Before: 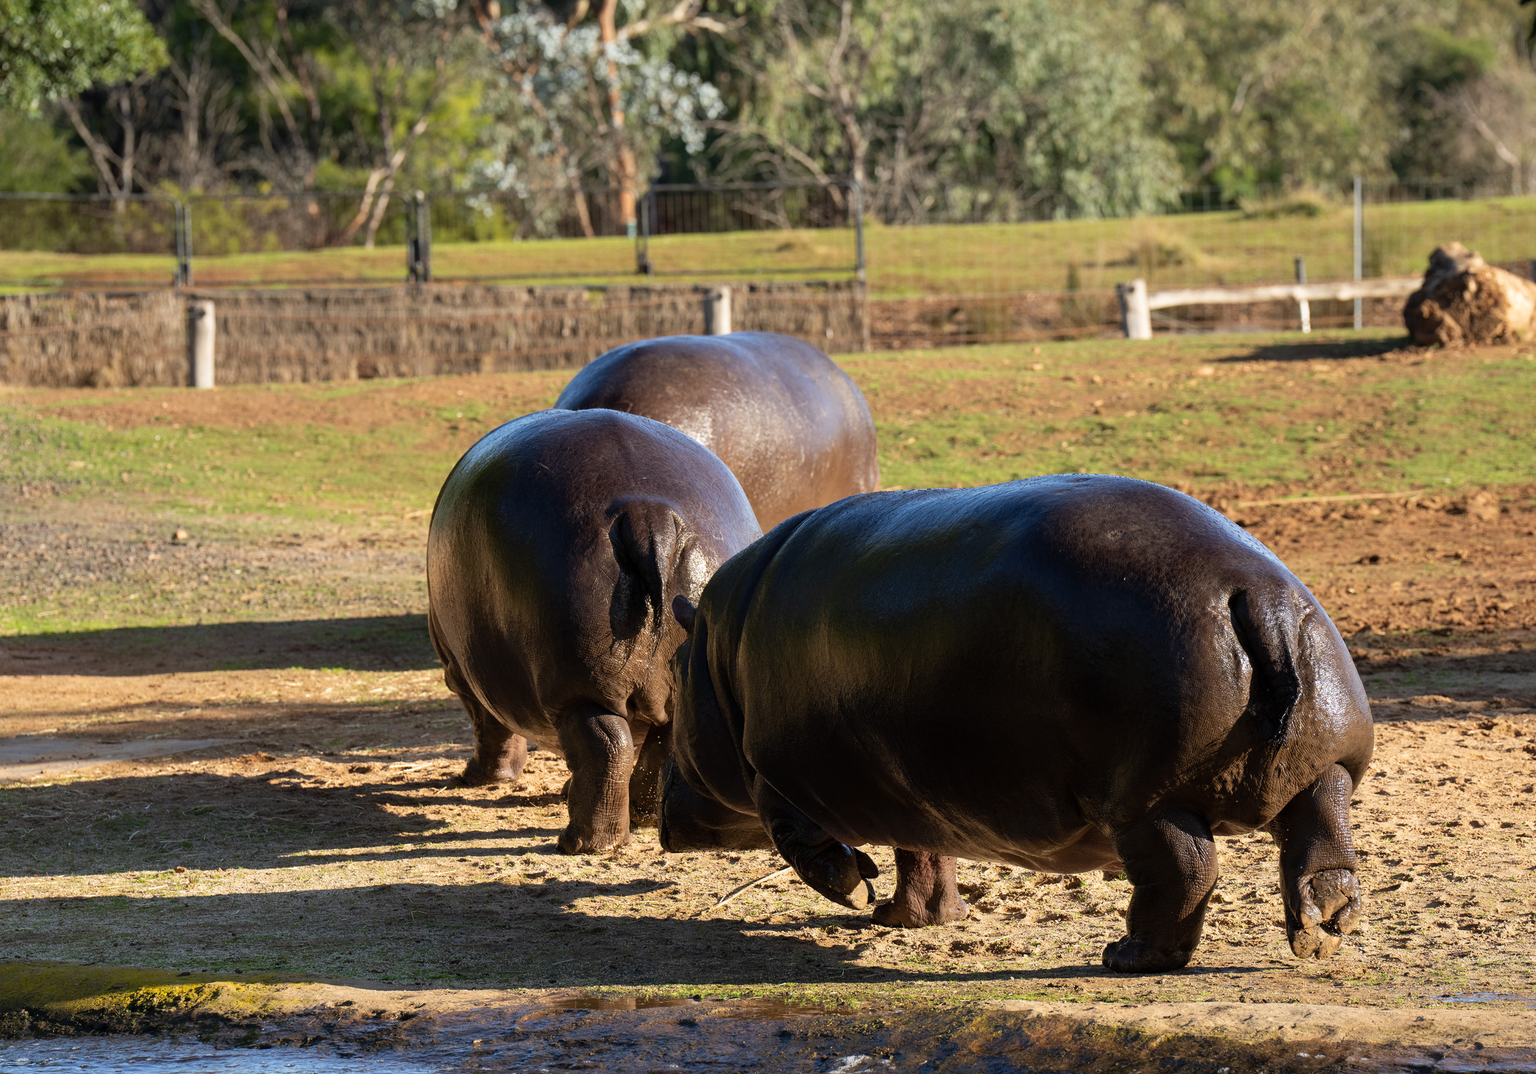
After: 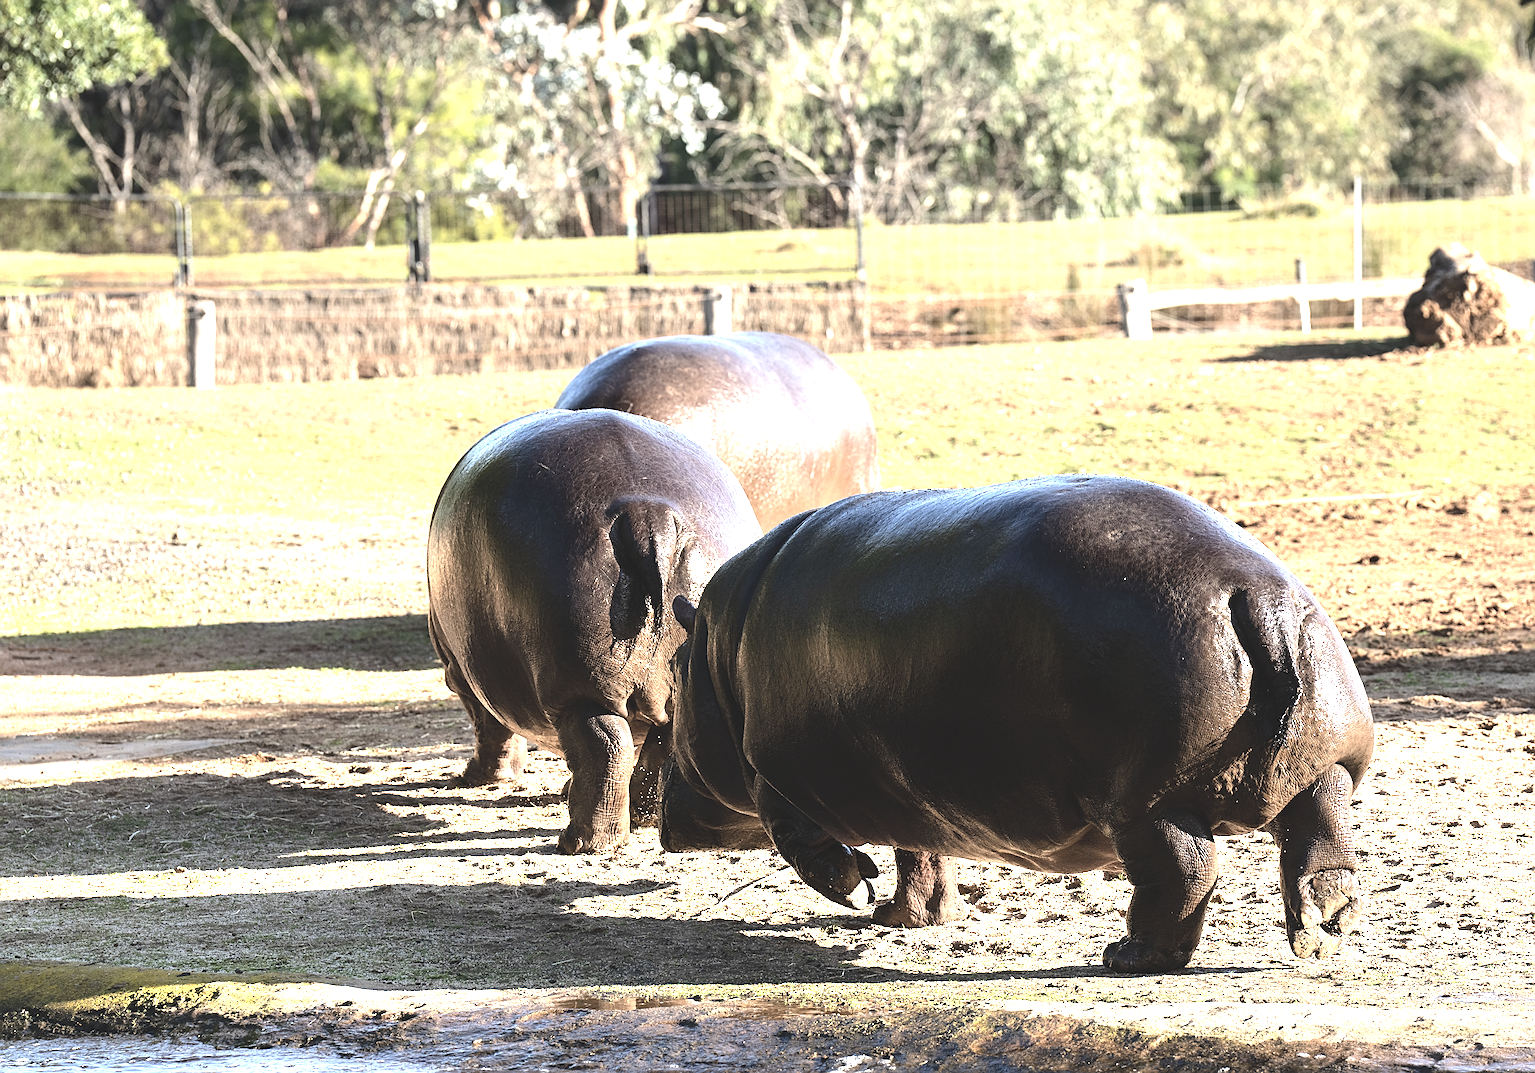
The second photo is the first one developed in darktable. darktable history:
sharpen: on, module defaults
contrast brightness saturation: contrast -0.26, saturation -0.43
tone equalizer: -8 EV -1.08 EV, -7 EV -1.01 EV, -6 EV -0.867 EV, -5 EV -0.578 EV, -3 EV 0.578 EV, -2 EV 0.867 EV, -1 EV 1.01 EV, +0 EV 1.08 EV, edges refinement/feathering 500, mask exposure compensation -1.57 EV, preserve details no
exposure: black level correction 0, exposure 1.45 EV, compensate exposure bias true, compensate highlight preservation false
